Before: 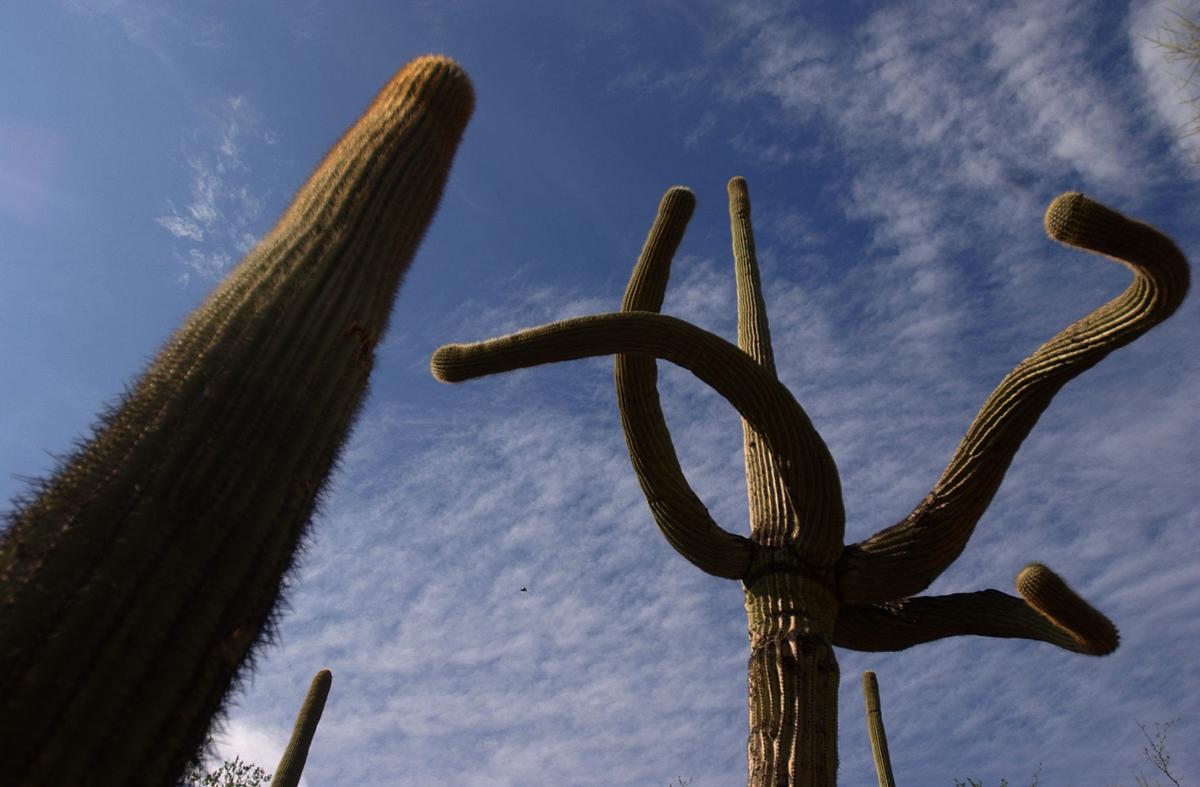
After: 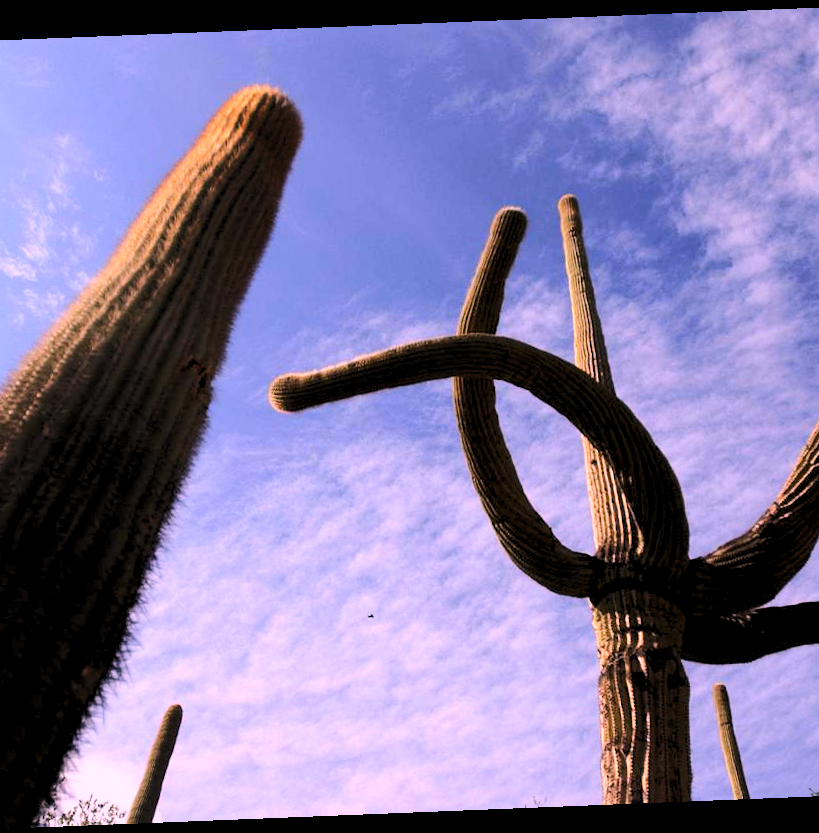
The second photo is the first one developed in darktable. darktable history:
white balance: red 1.188, blue 1.11
crop and rotate: left 14.385%, right 18.948%
levels: levels [0.073, 0.497, 0.972]
base curve: curves: ch0 [(0, 0) (0.025, 0.046) (0.112, 0.277) (0.467, 0.74) (0.814, 0.929) (1, 0.942)]
tone equalizer: on, module defaults
rotate and perspective: rotation -2.29°, automatic cropping off
